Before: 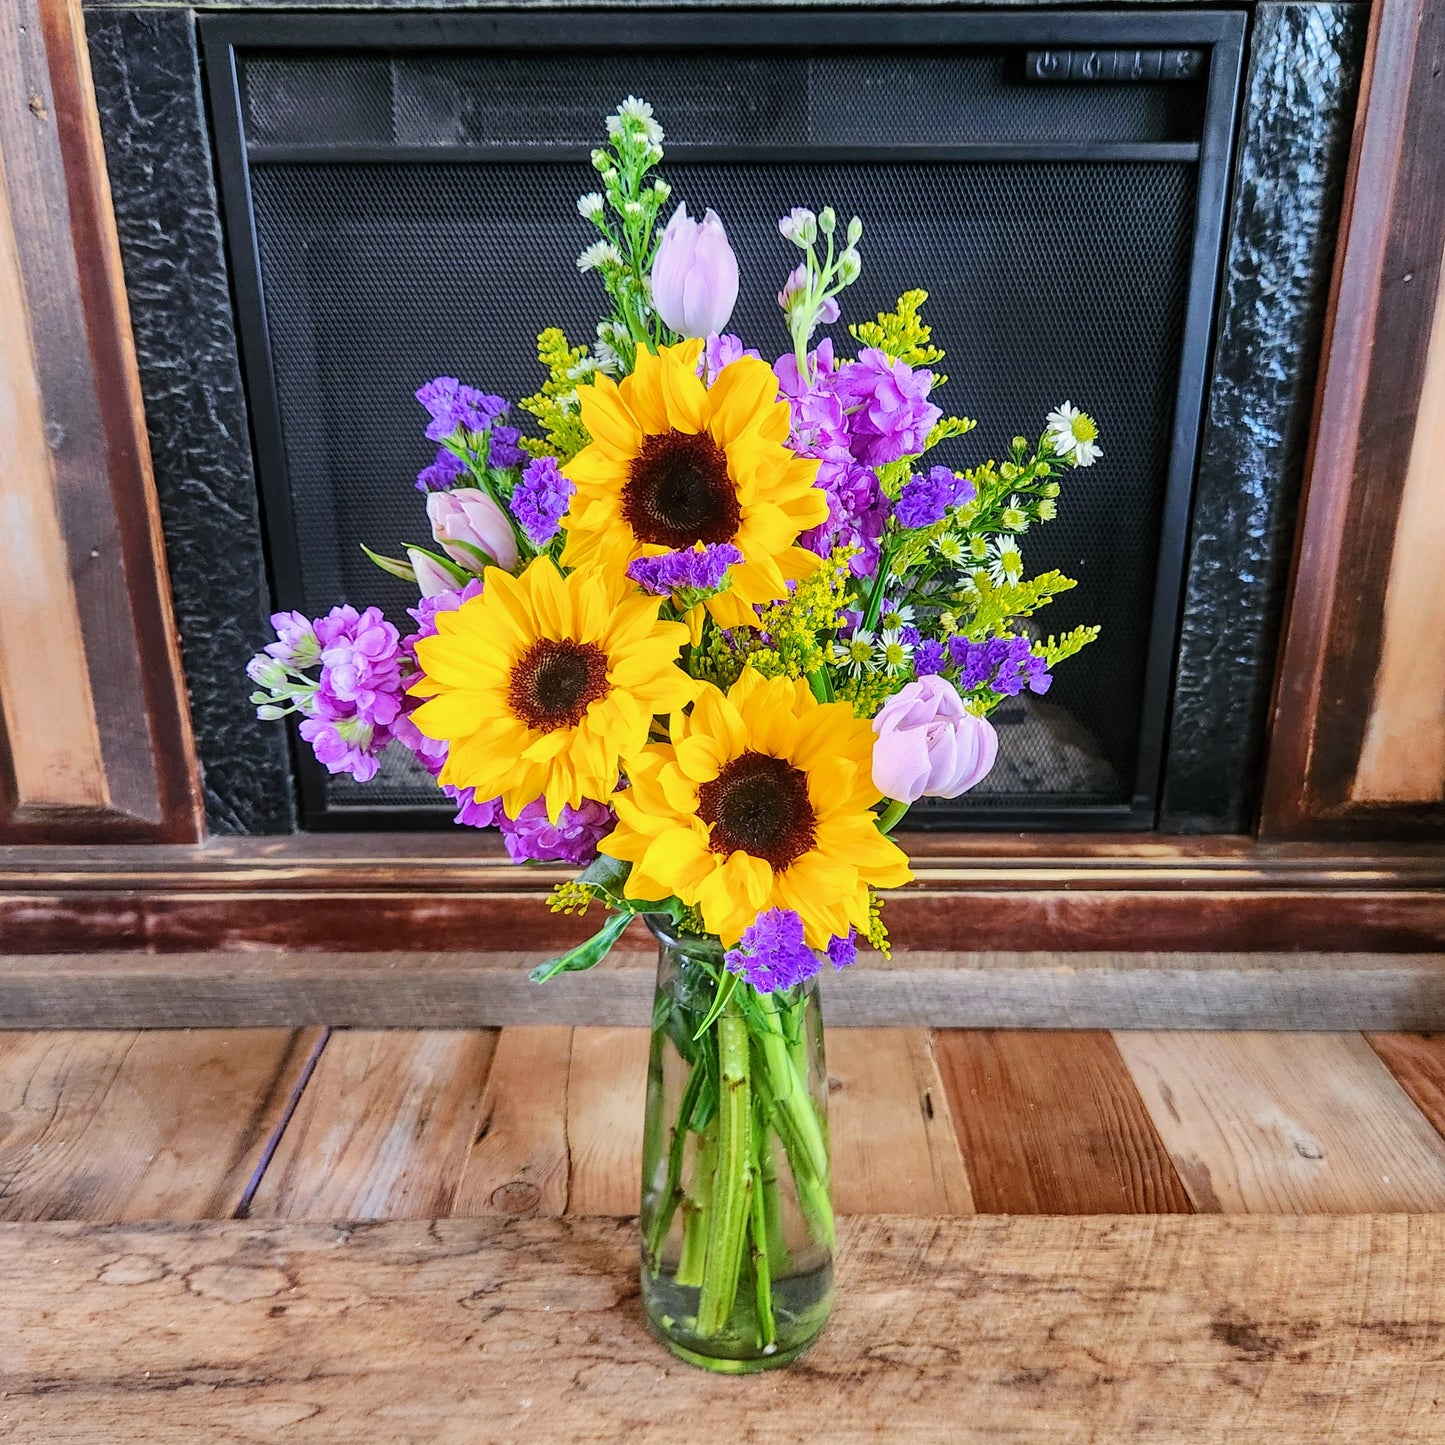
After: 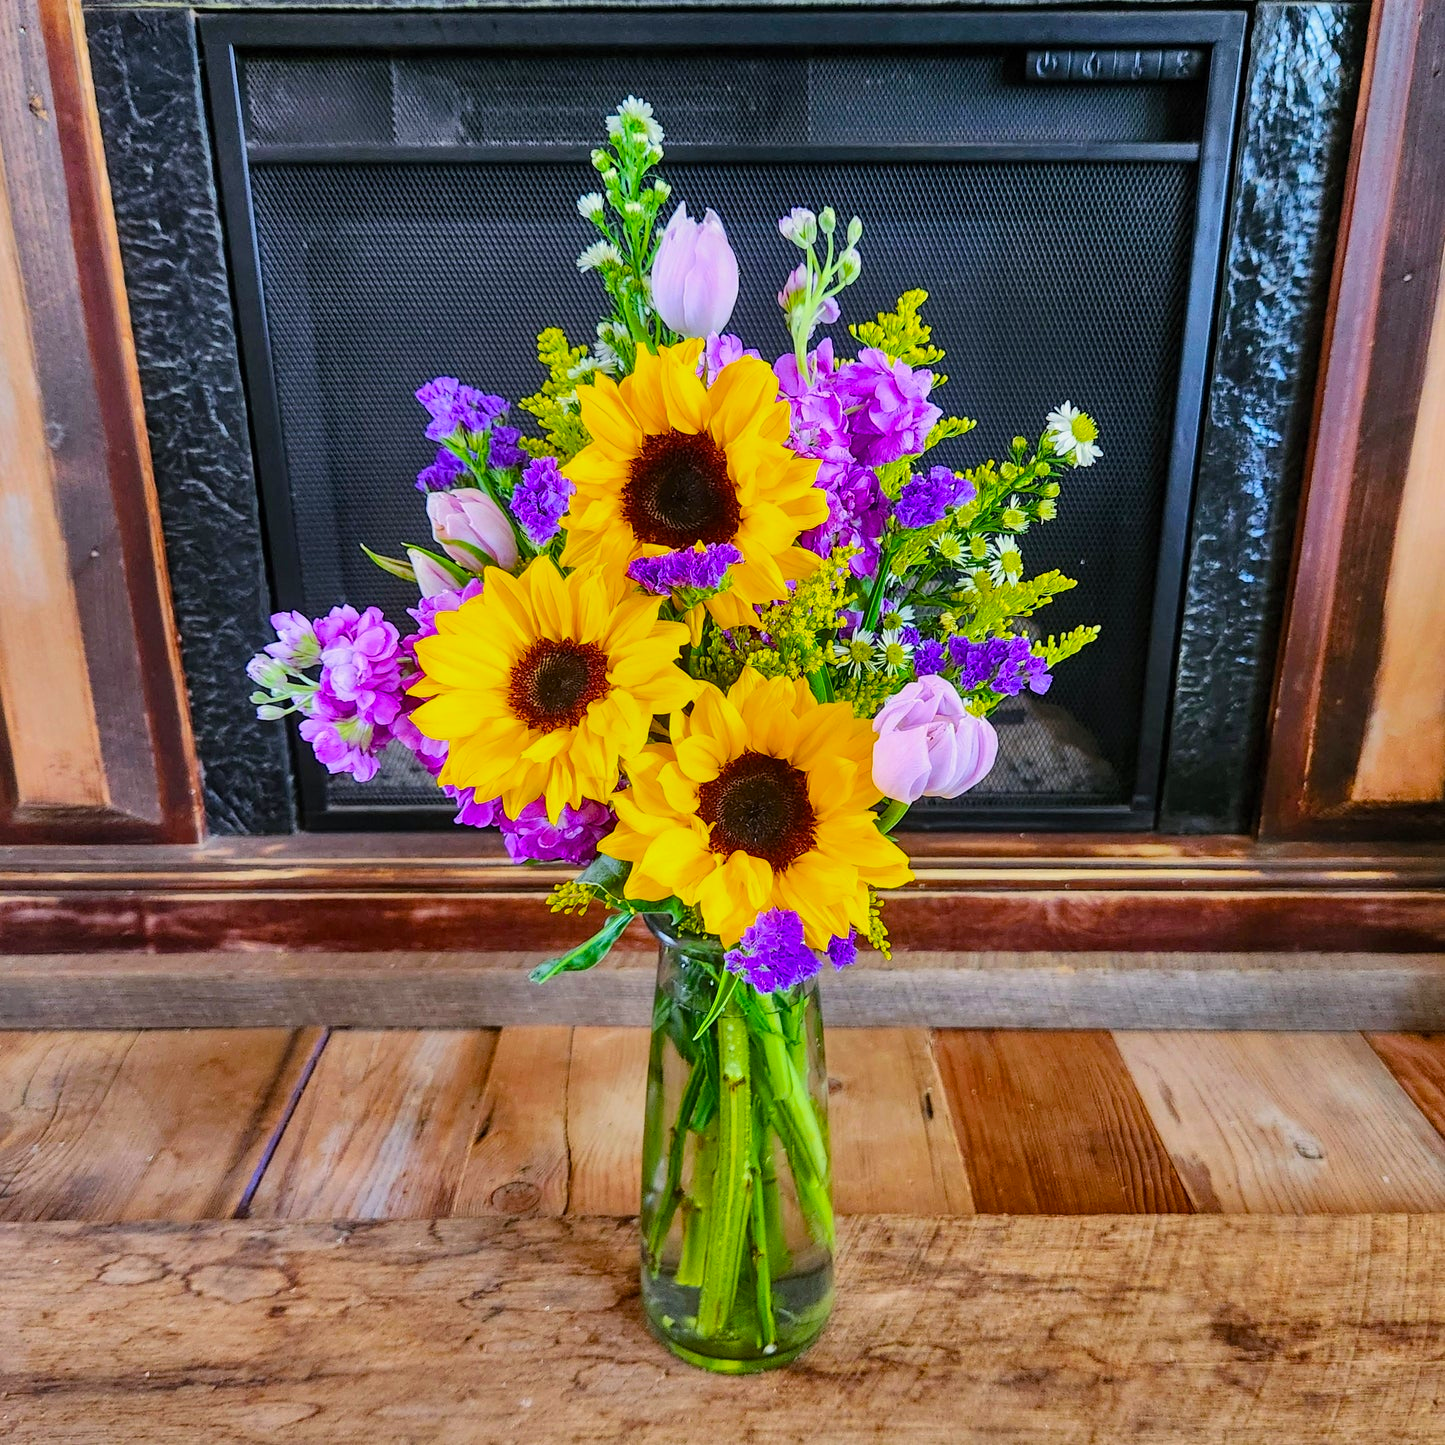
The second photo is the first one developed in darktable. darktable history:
shadows and highlights: white point adjustment -3.71, highlights -63.48, soften with gaussian
color balance rgb: perceptual saturation grading › global saturation 25.008%, global vibrance 19.429%
